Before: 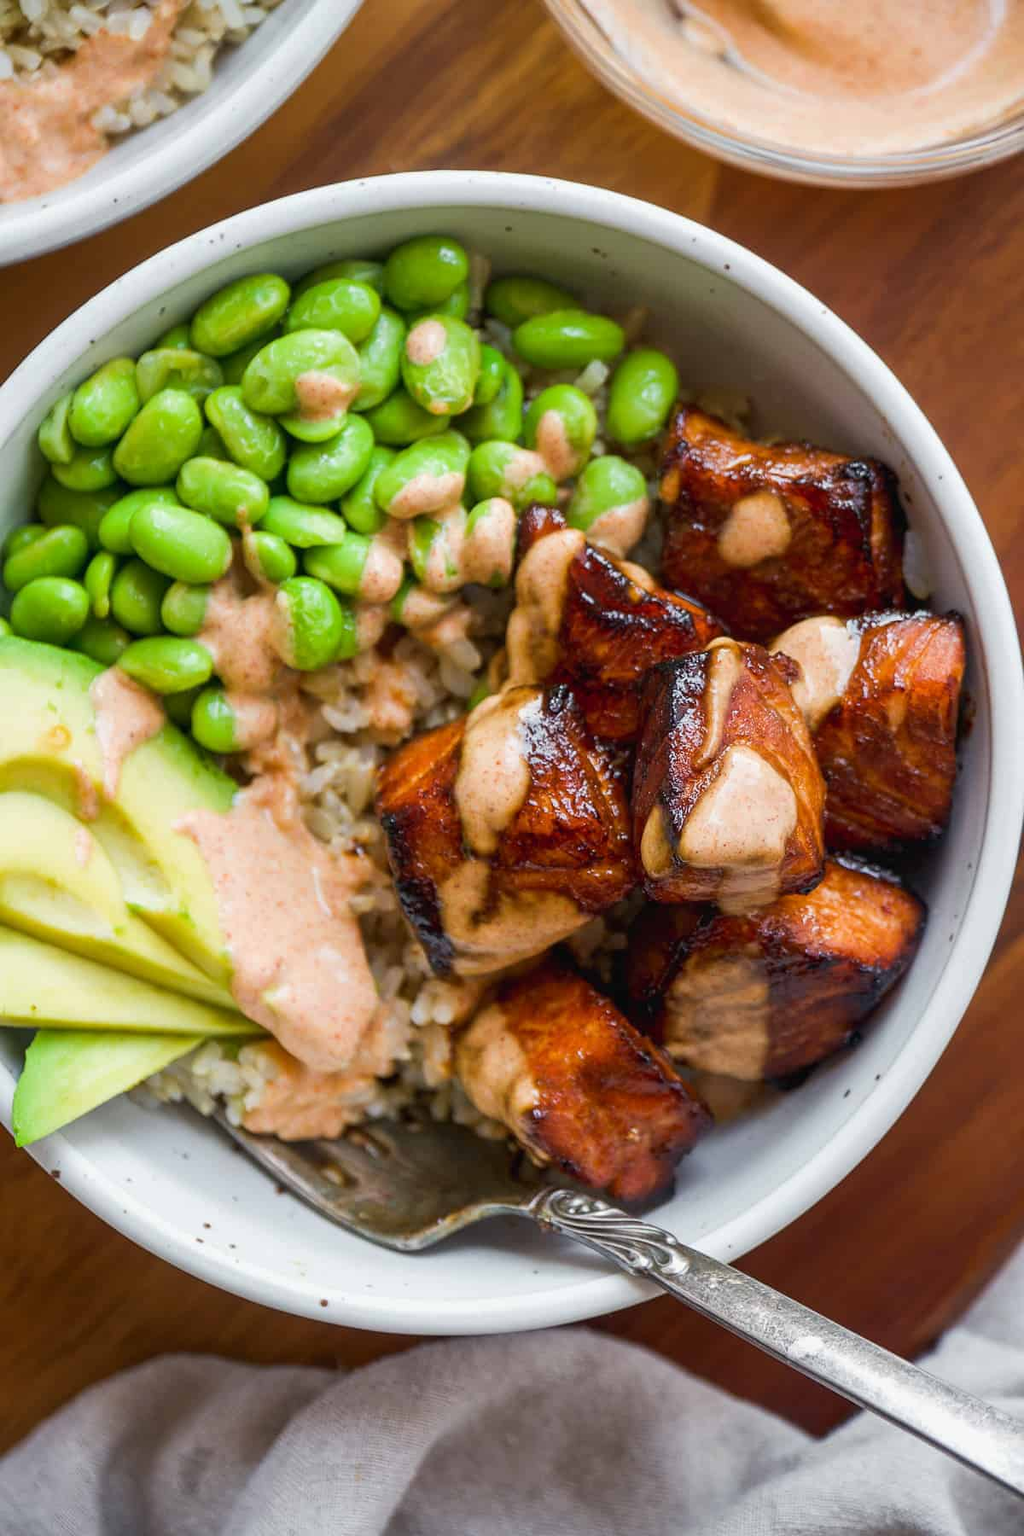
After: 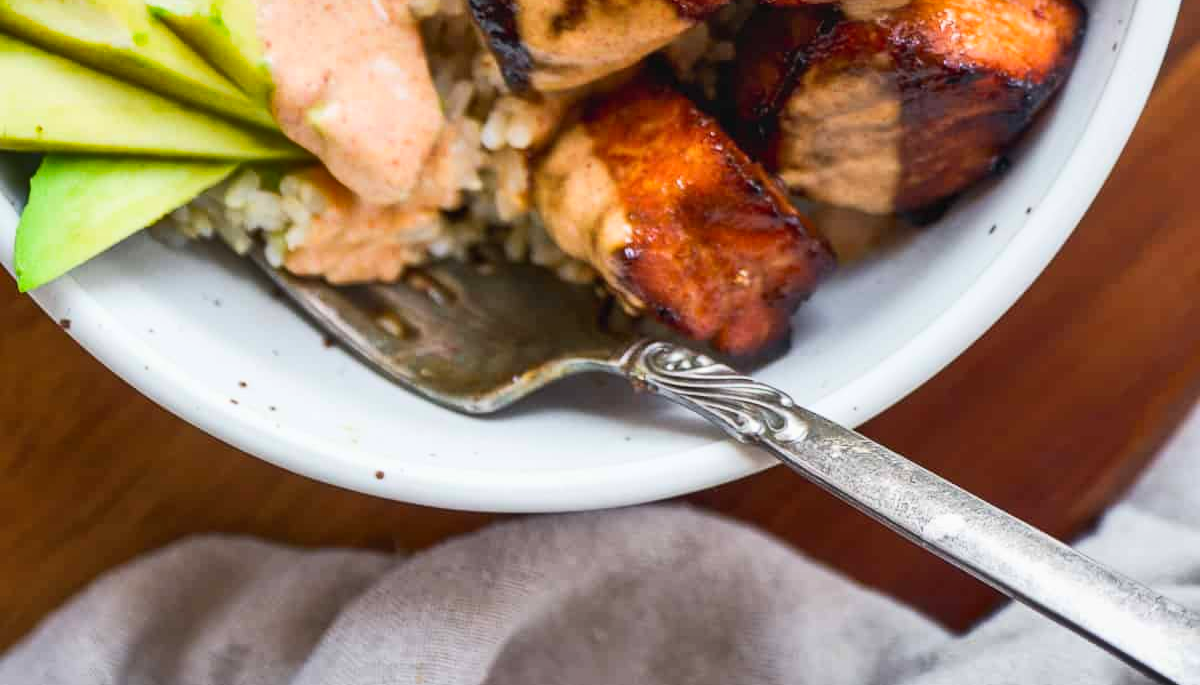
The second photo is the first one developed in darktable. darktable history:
crop and rotate: top 58.495%, bottom 3.404%
contrast brightness saturation: contrast 0.196, brightness 0.14, saturation 0.146
shadows and highlights: radius 102.33, shadows 50.37, highlights -64.8, soften with gaussian
